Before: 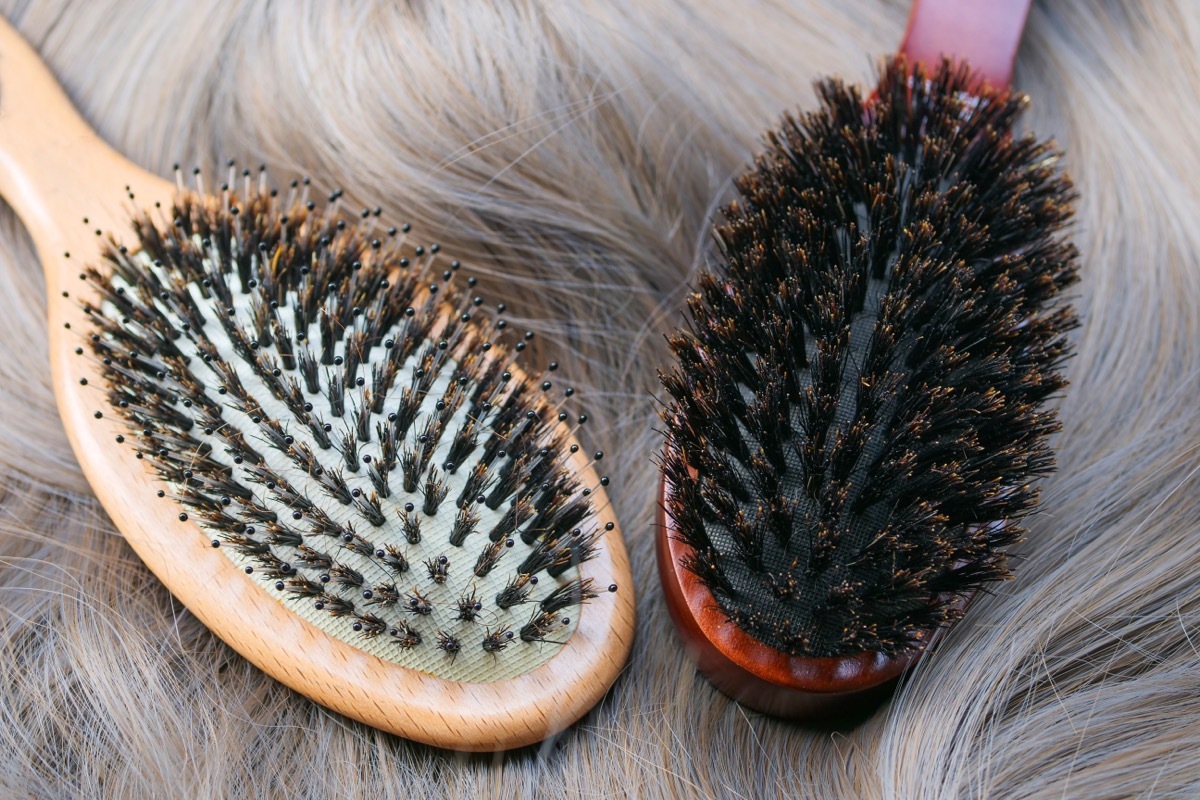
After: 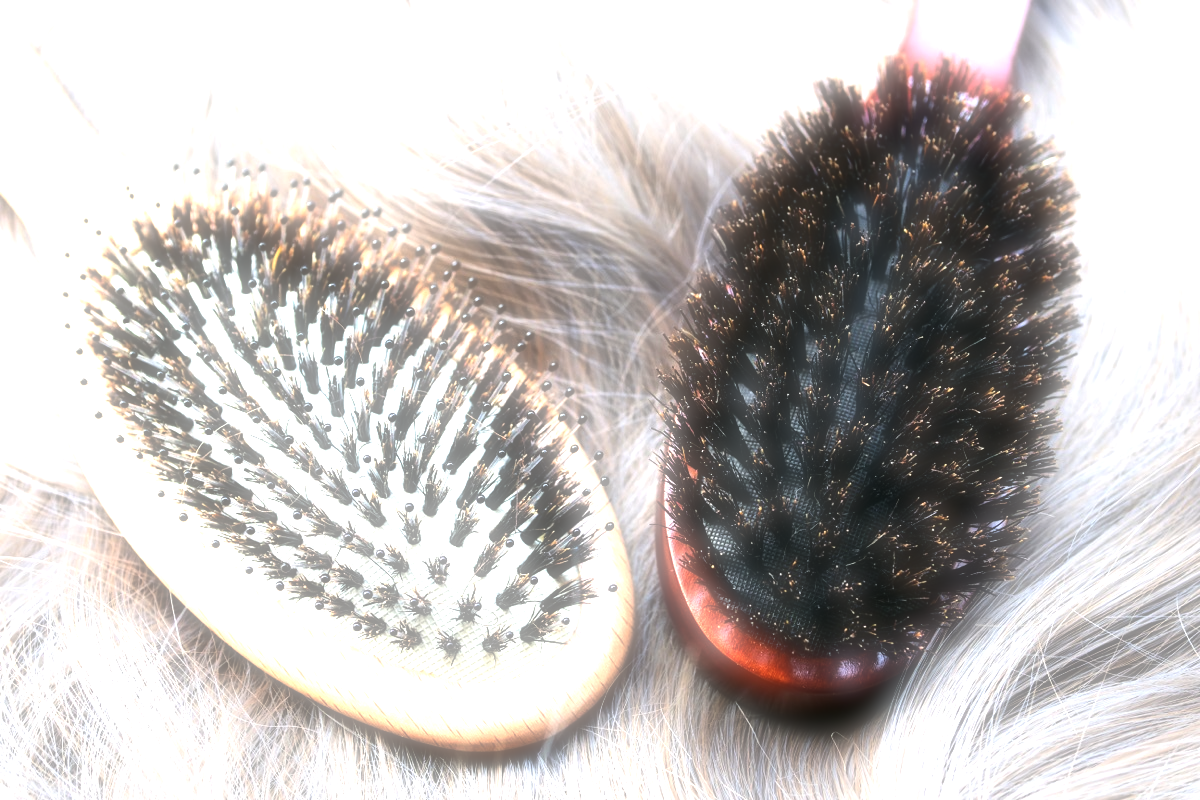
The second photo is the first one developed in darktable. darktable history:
exposure: exposure 1.061 EV, compensate highlight preservation false
soften: on, module defaults
tone equalizer: -8 EV -1.08 EV, -7 EV -1.01 EV, -6 EV -0.867 EV, -5 EV -0.578 EV, -3 EV 0.578 EV, -2 EV 0.867 EV, -1 EV 1.01 EV, +0 EV 1.08 EV, edges refinement/feathering 500, mask exposure compensation -1.57 EV, preserve details no
